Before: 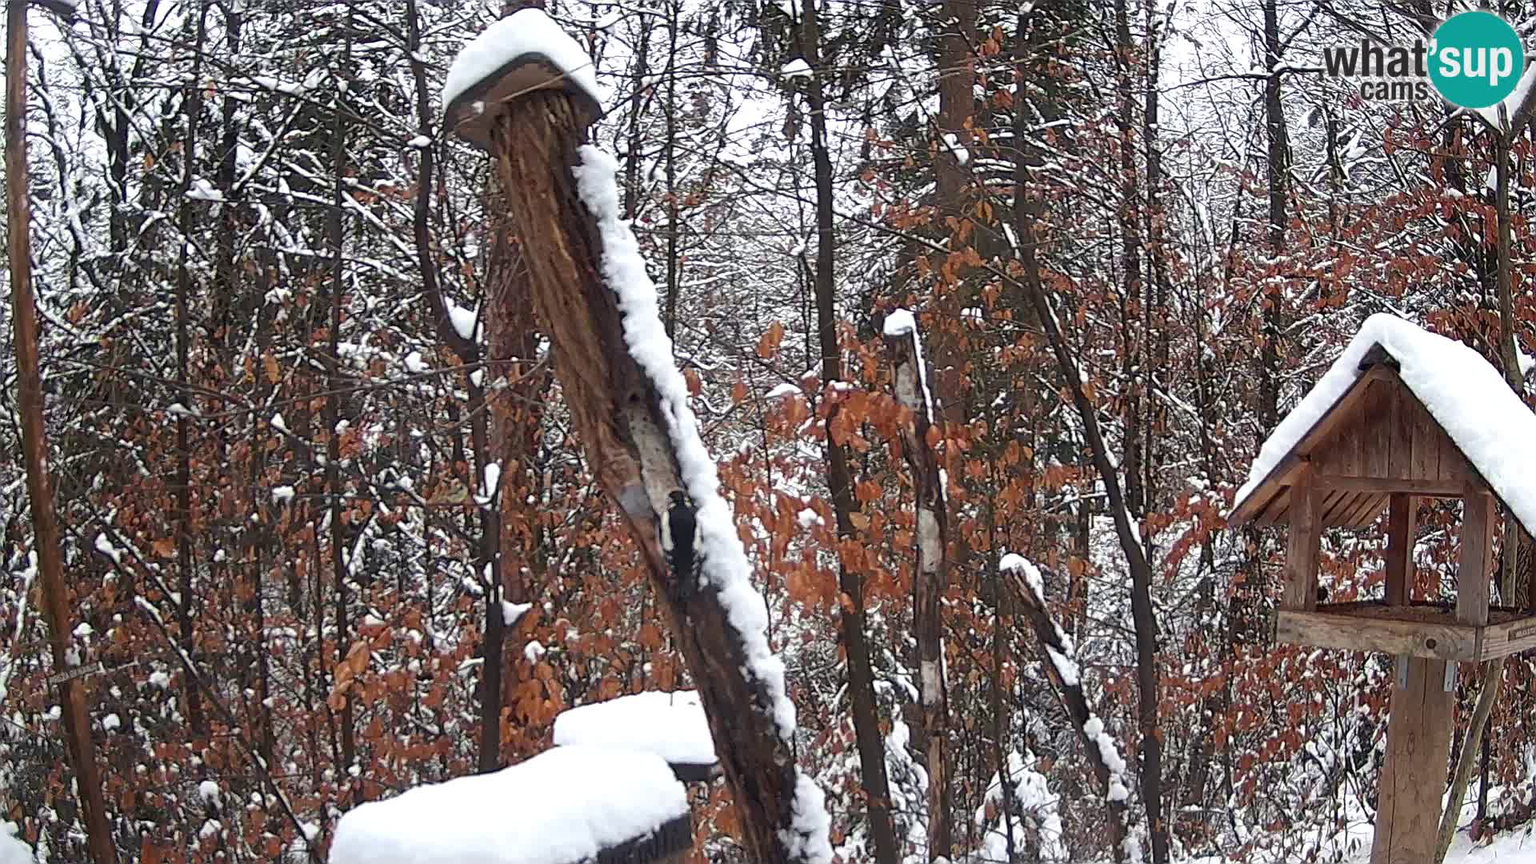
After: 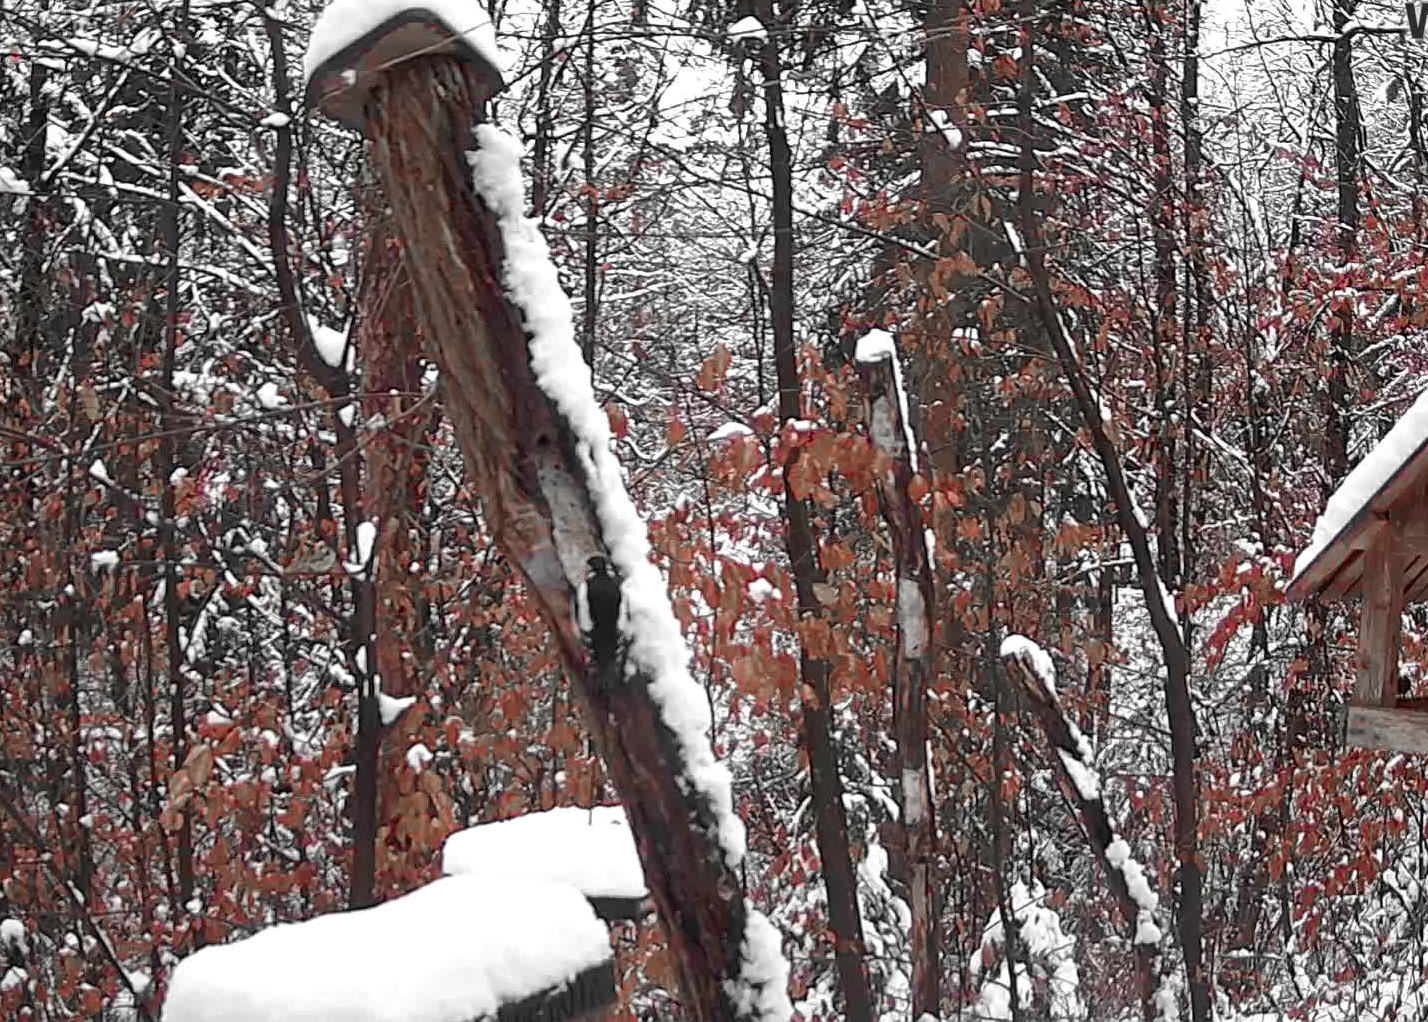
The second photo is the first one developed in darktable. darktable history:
color zones: curves: ch1 [(0, 0.831) (0.08, 0.771) (0.157, 0.268) (0.241, 0.207) (0.562, -0.005) (0.714, -0.013) (0.876, 0.01) (1, 0.831)]
crop and rotate: left 12.98%, top 5.28%, right 12.598%
contrast brightness saturation: saturation -0.163
exposure: exposure 0.024 EV, compensate highlight preservation false
